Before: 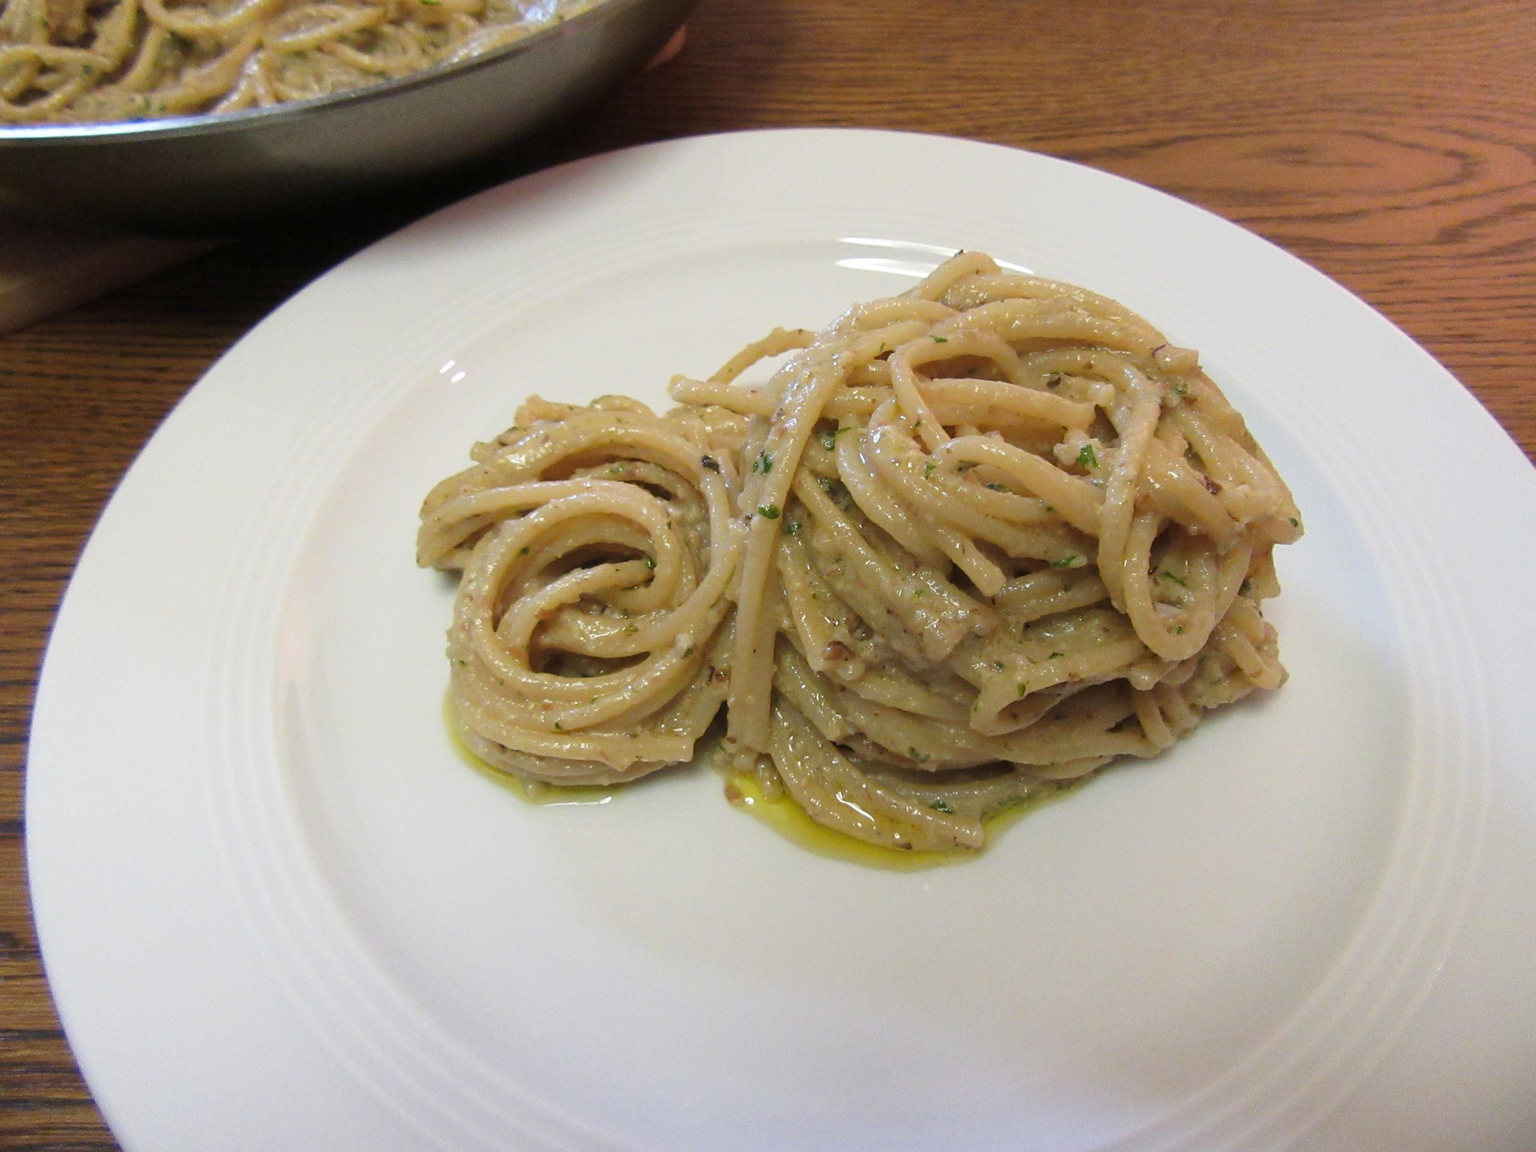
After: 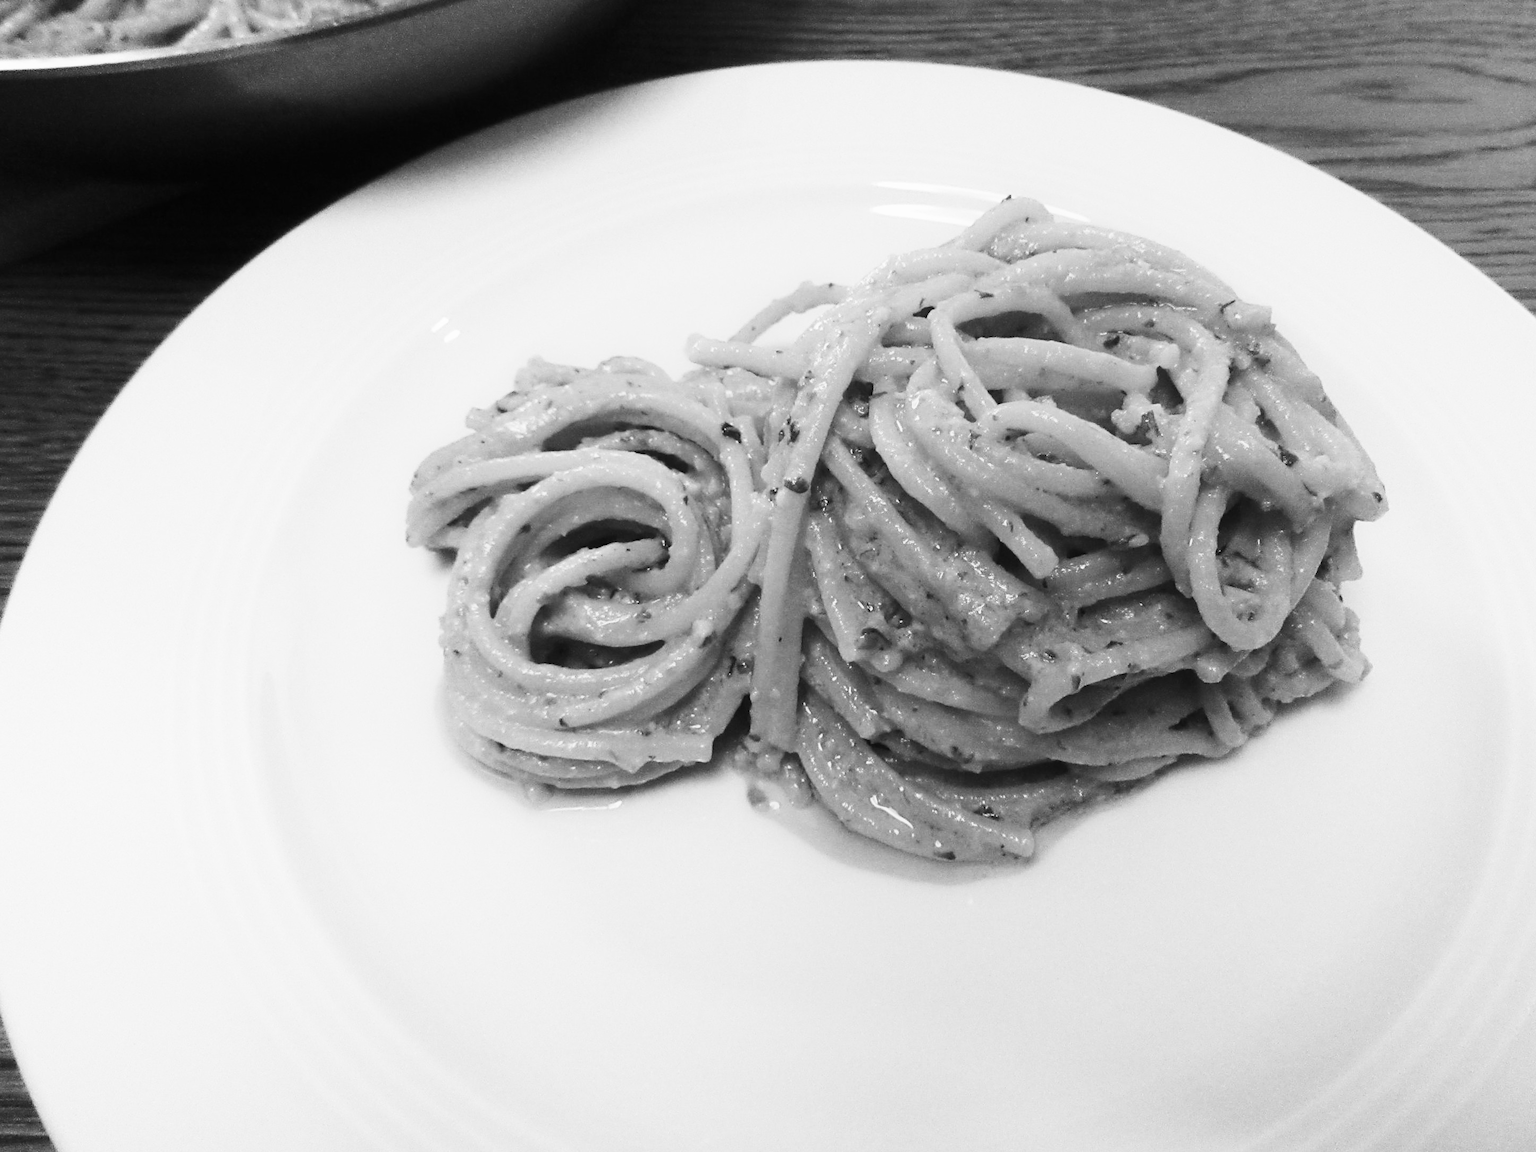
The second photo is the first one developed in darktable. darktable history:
monochrome: size 1
crop: left 3.305%, top 6.436%, right 6.389%, bottom 3.258%
local contrast: mode bilateral grid, contrast 100, coarseness 100, detail 91%, midtone range 0.2
contrast brightness saturation: contrast 0.39, brightness 0.1
